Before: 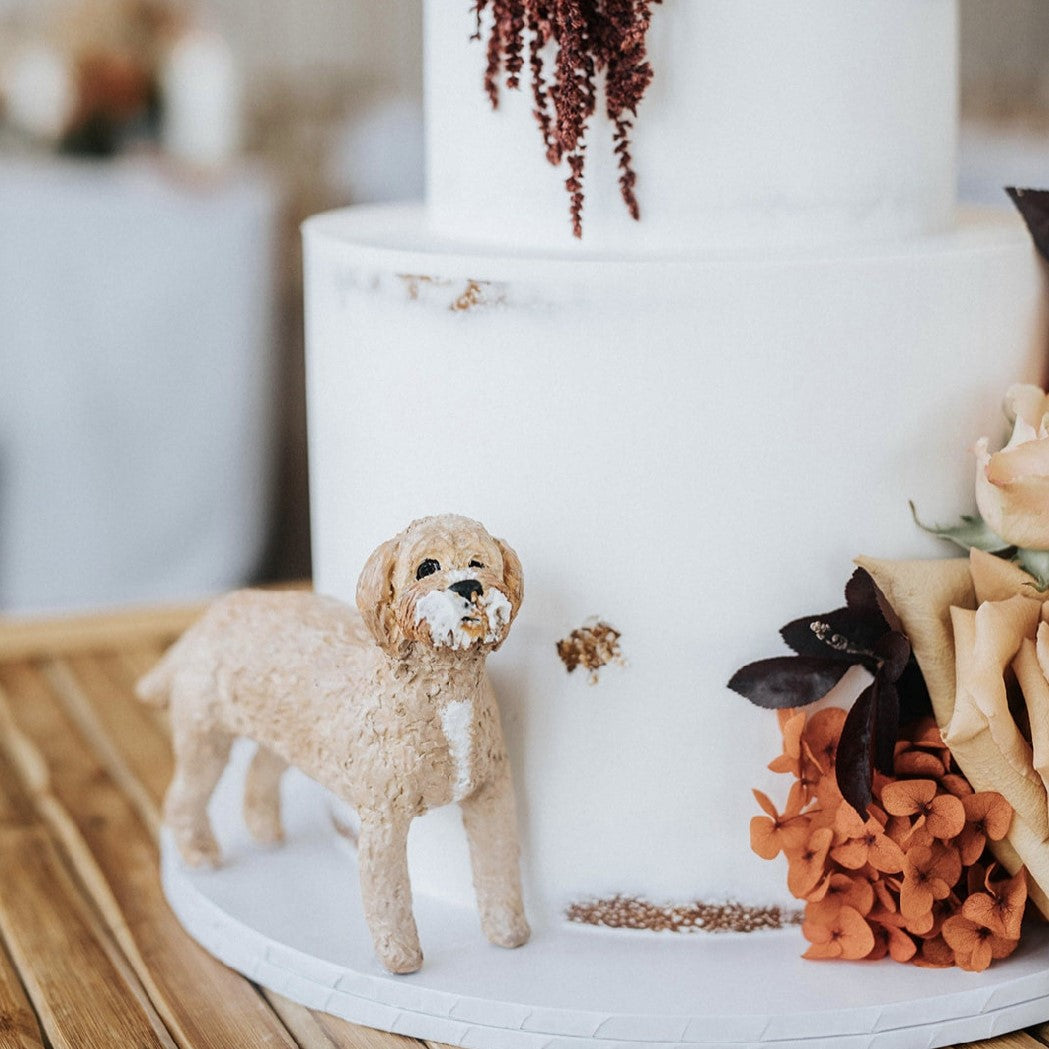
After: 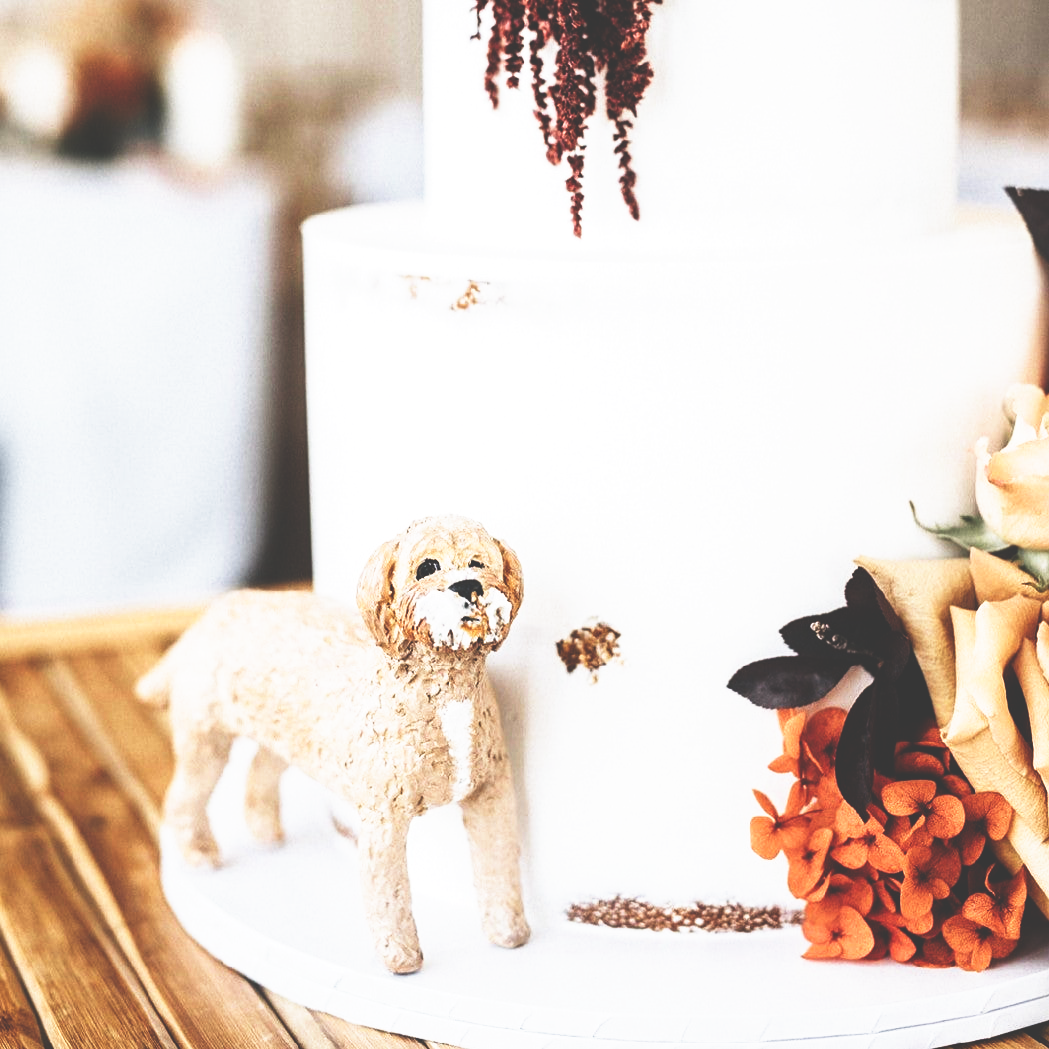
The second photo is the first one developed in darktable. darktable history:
color balance rgb: shadows lift › chroma 1%, shadows lift › hue 28.8°, power › hue 60°, highlights gain › chroma 1%, highlights gain › hue 60°, global offset › luminance 0.25%, perceptual saturation grading › highlights -20%, perceptual saturation grading › shadows 20%, perceptual brilliance grading › highlights 10%, perceptual brilliance grading › shadows -5%, global vibrance 19.67%
base curve: curves: ch0 [(0, 0.036) (0.007, 0.037) (0.604, 0.887) (1, 1)], preserve colors none
